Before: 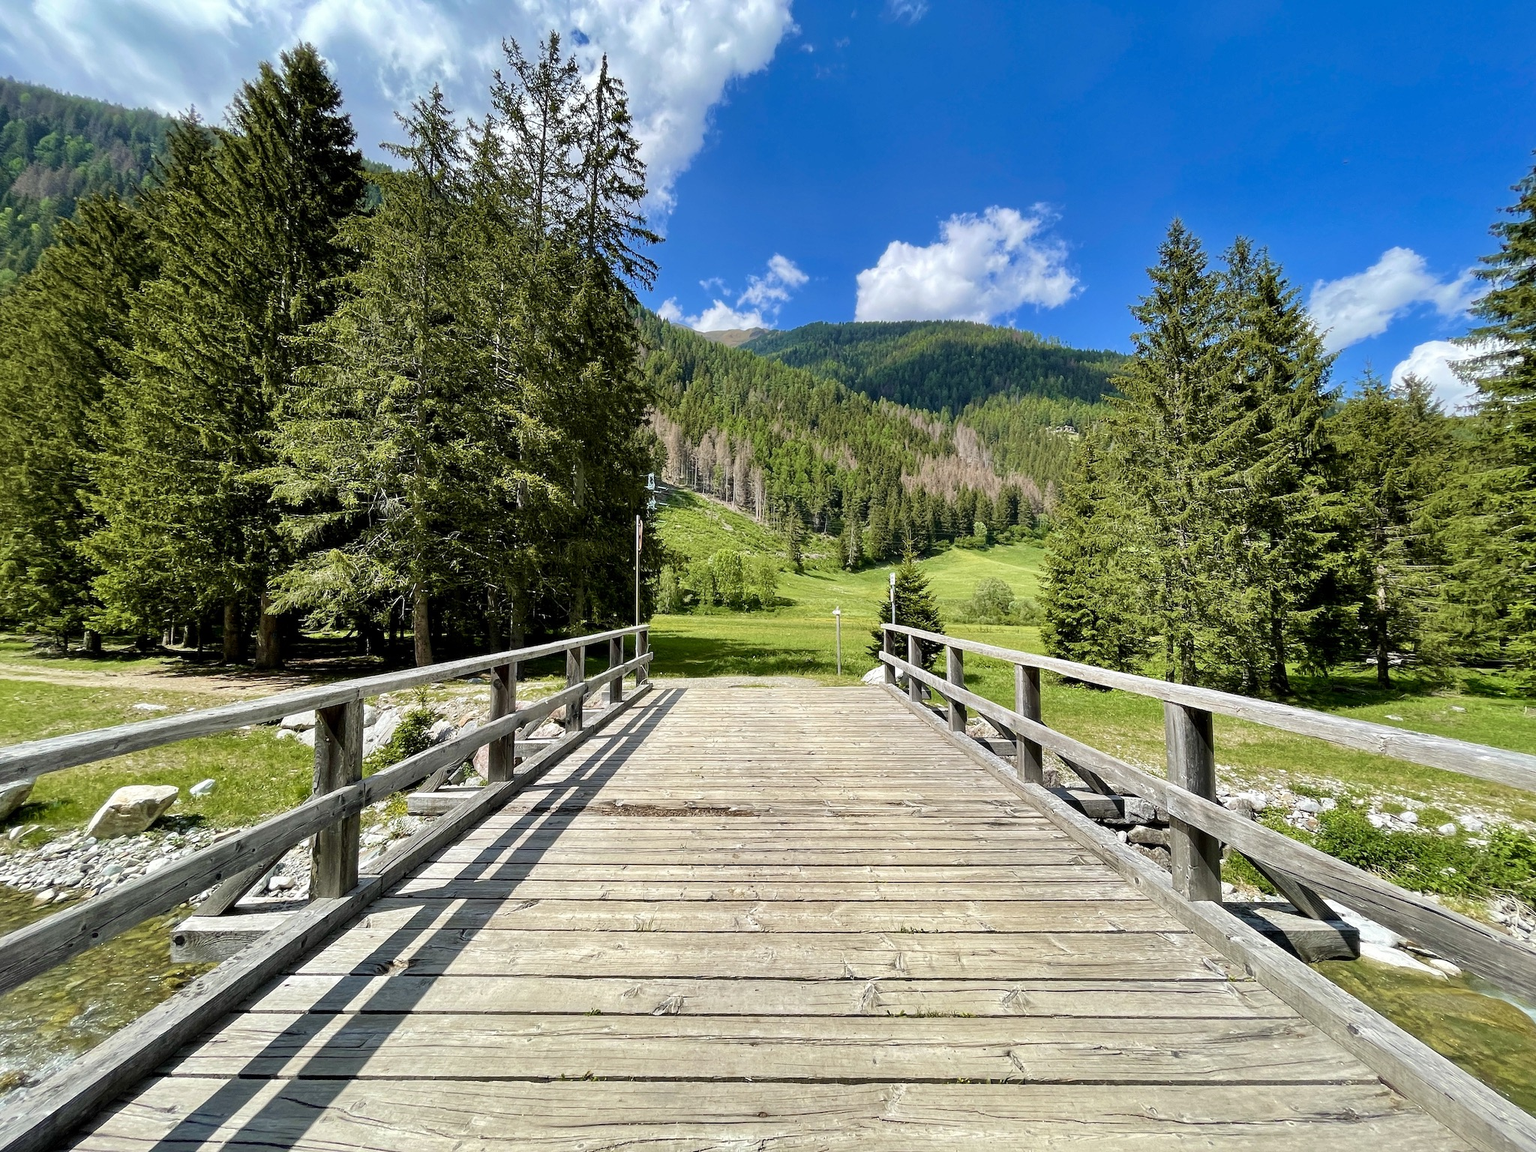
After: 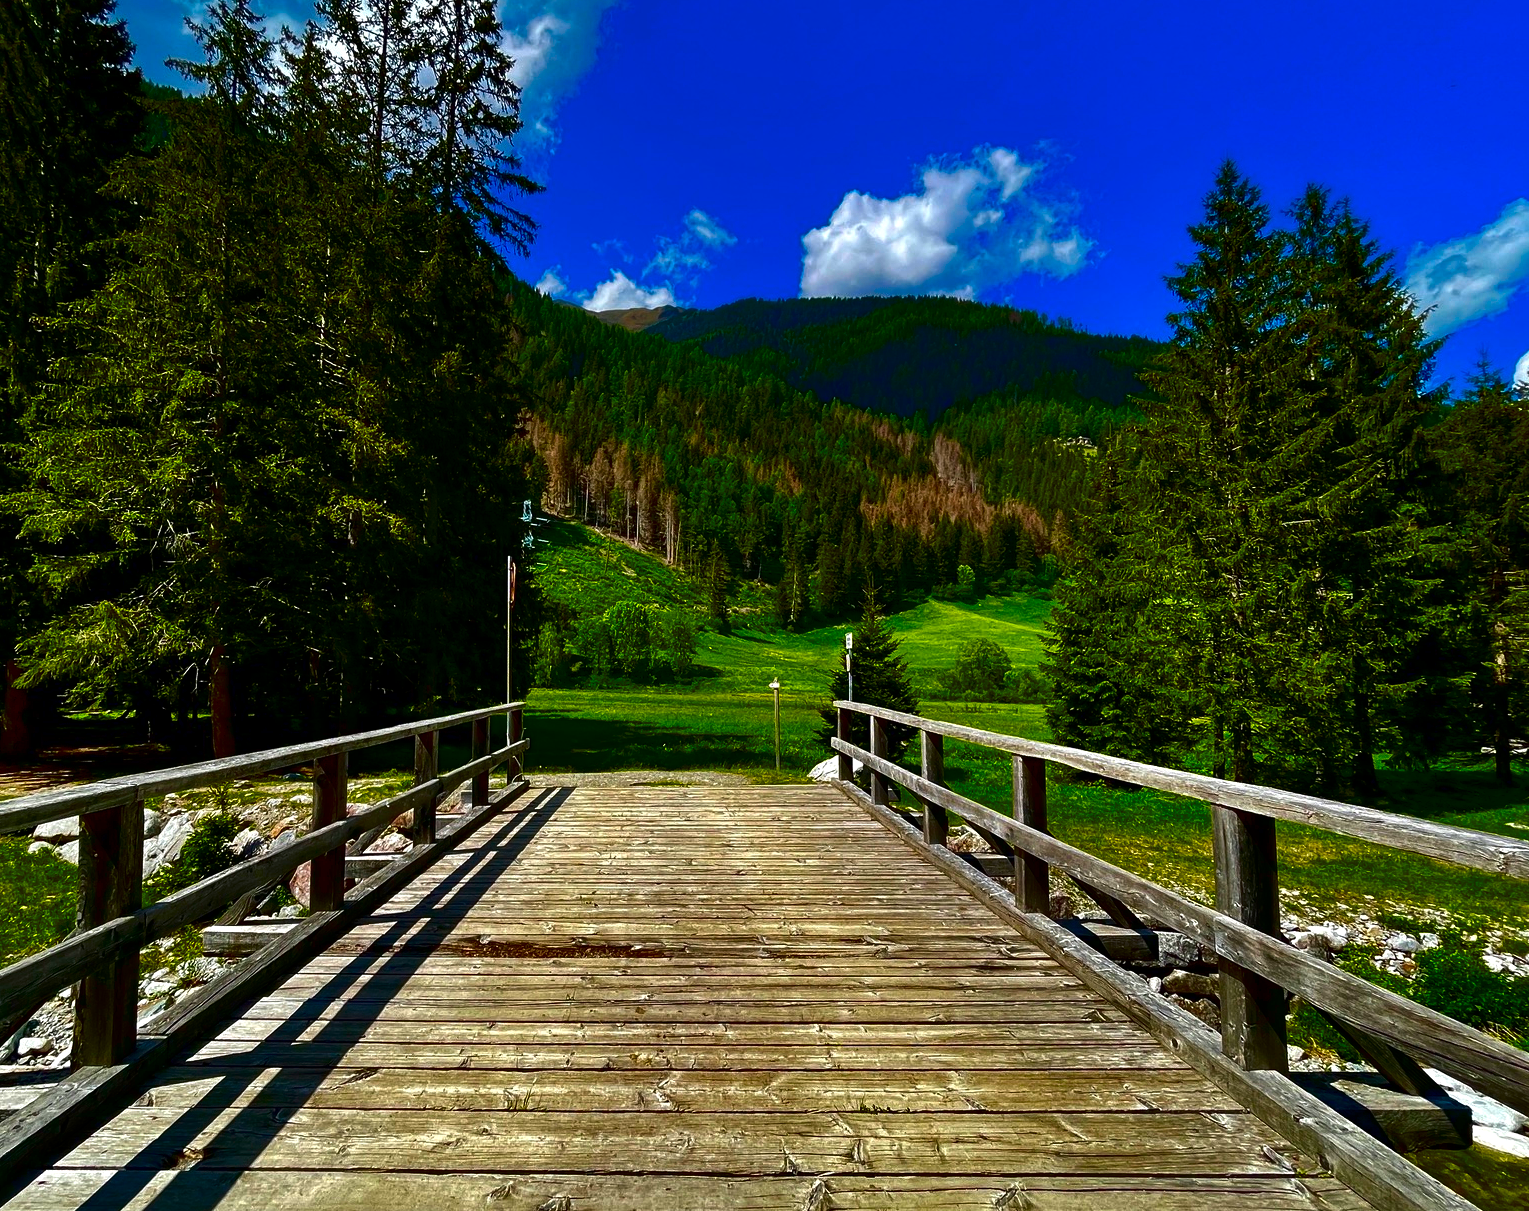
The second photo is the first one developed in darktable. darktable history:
exposure: exposure 0.085 EV, compensate exposure bias true, compensate highlight preservation false
crop: left 16.658%, top 8.572%, right 8.638%, bottom 12.527%
contrast brightness saturation: brightness -0.984, saturation 0.989
